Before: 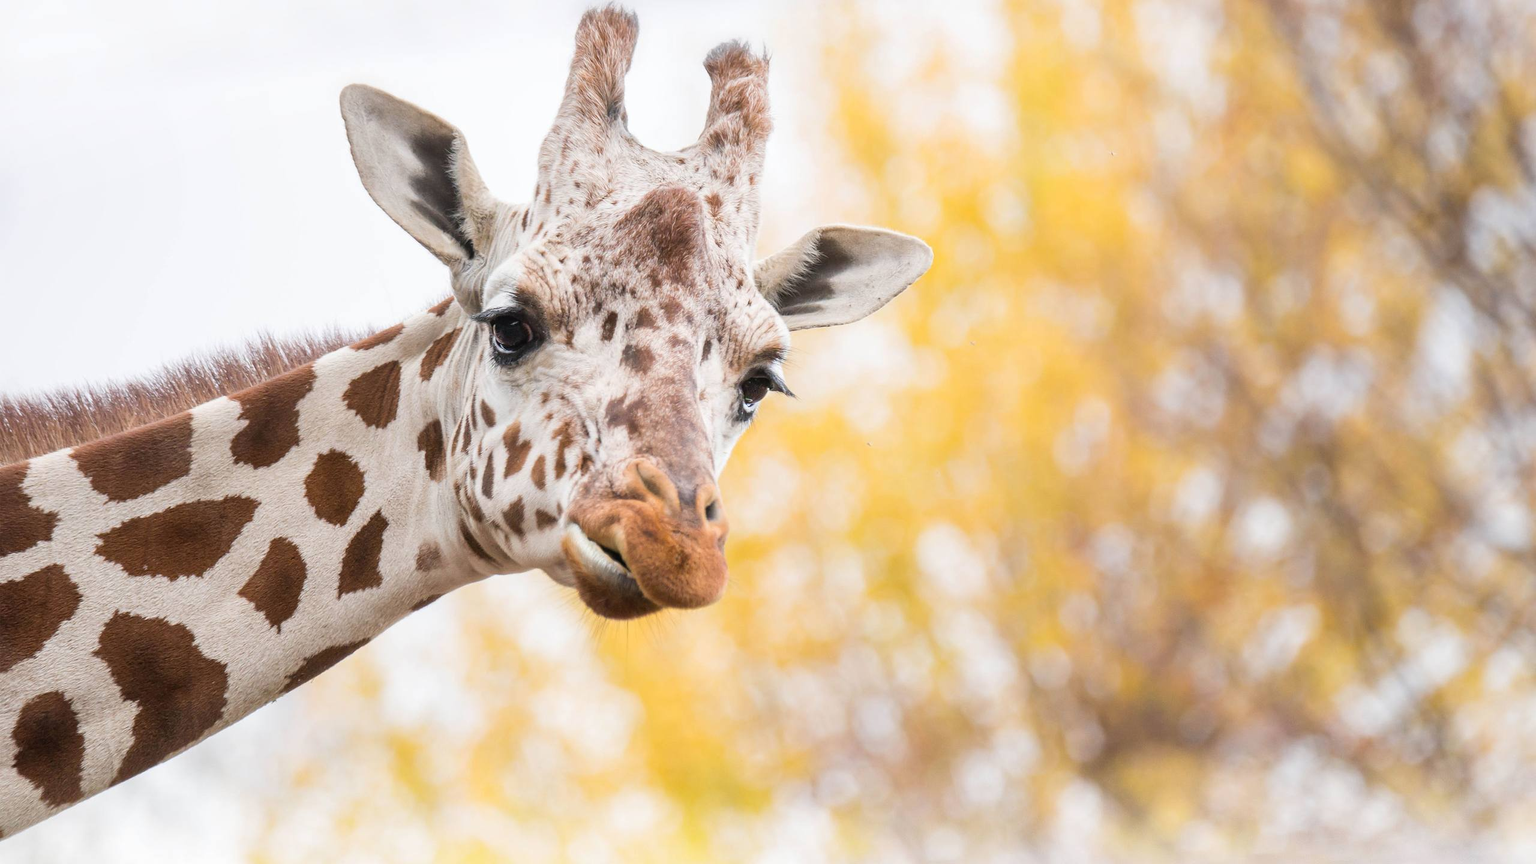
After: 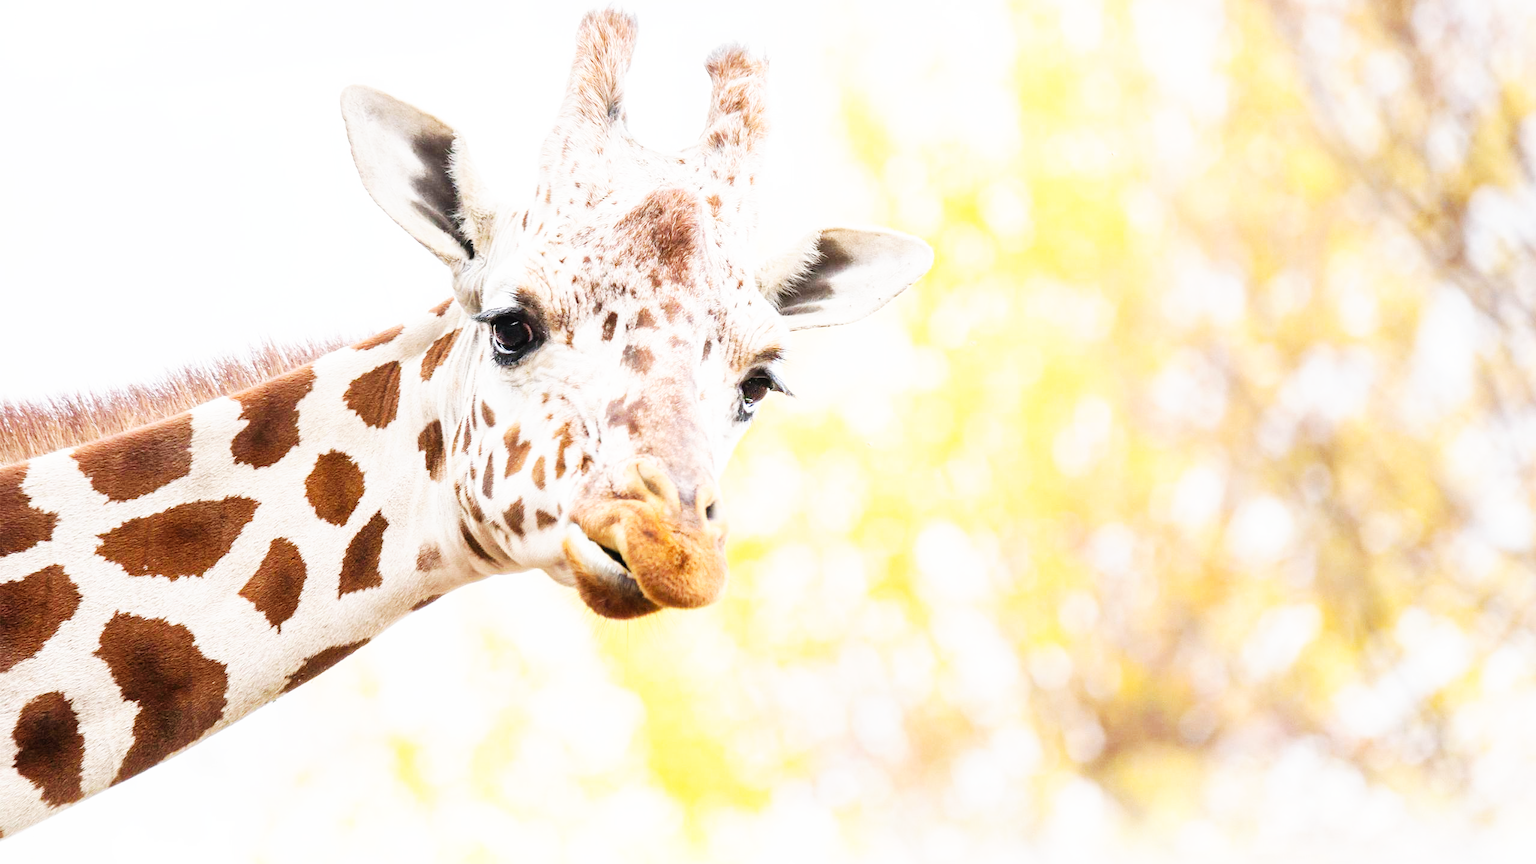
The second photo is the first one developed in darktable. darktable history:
base curve: curves: ch0 [(0, 0) (0.007, 0.004) (0.027, 0.03) (0.046, 0.07) (0.207, 0.54) (0.442, 0.872) (0.673, 0.972) (1, 1)], preserve colors none
contrast equalizer: octaves 7, y [[0.536, 0.565, 0.581, 0.516, 0.52, 0.491], [0.5 ×6], [0.5 ×6], [0 ×6], [0 ×6]], mix -0.189
